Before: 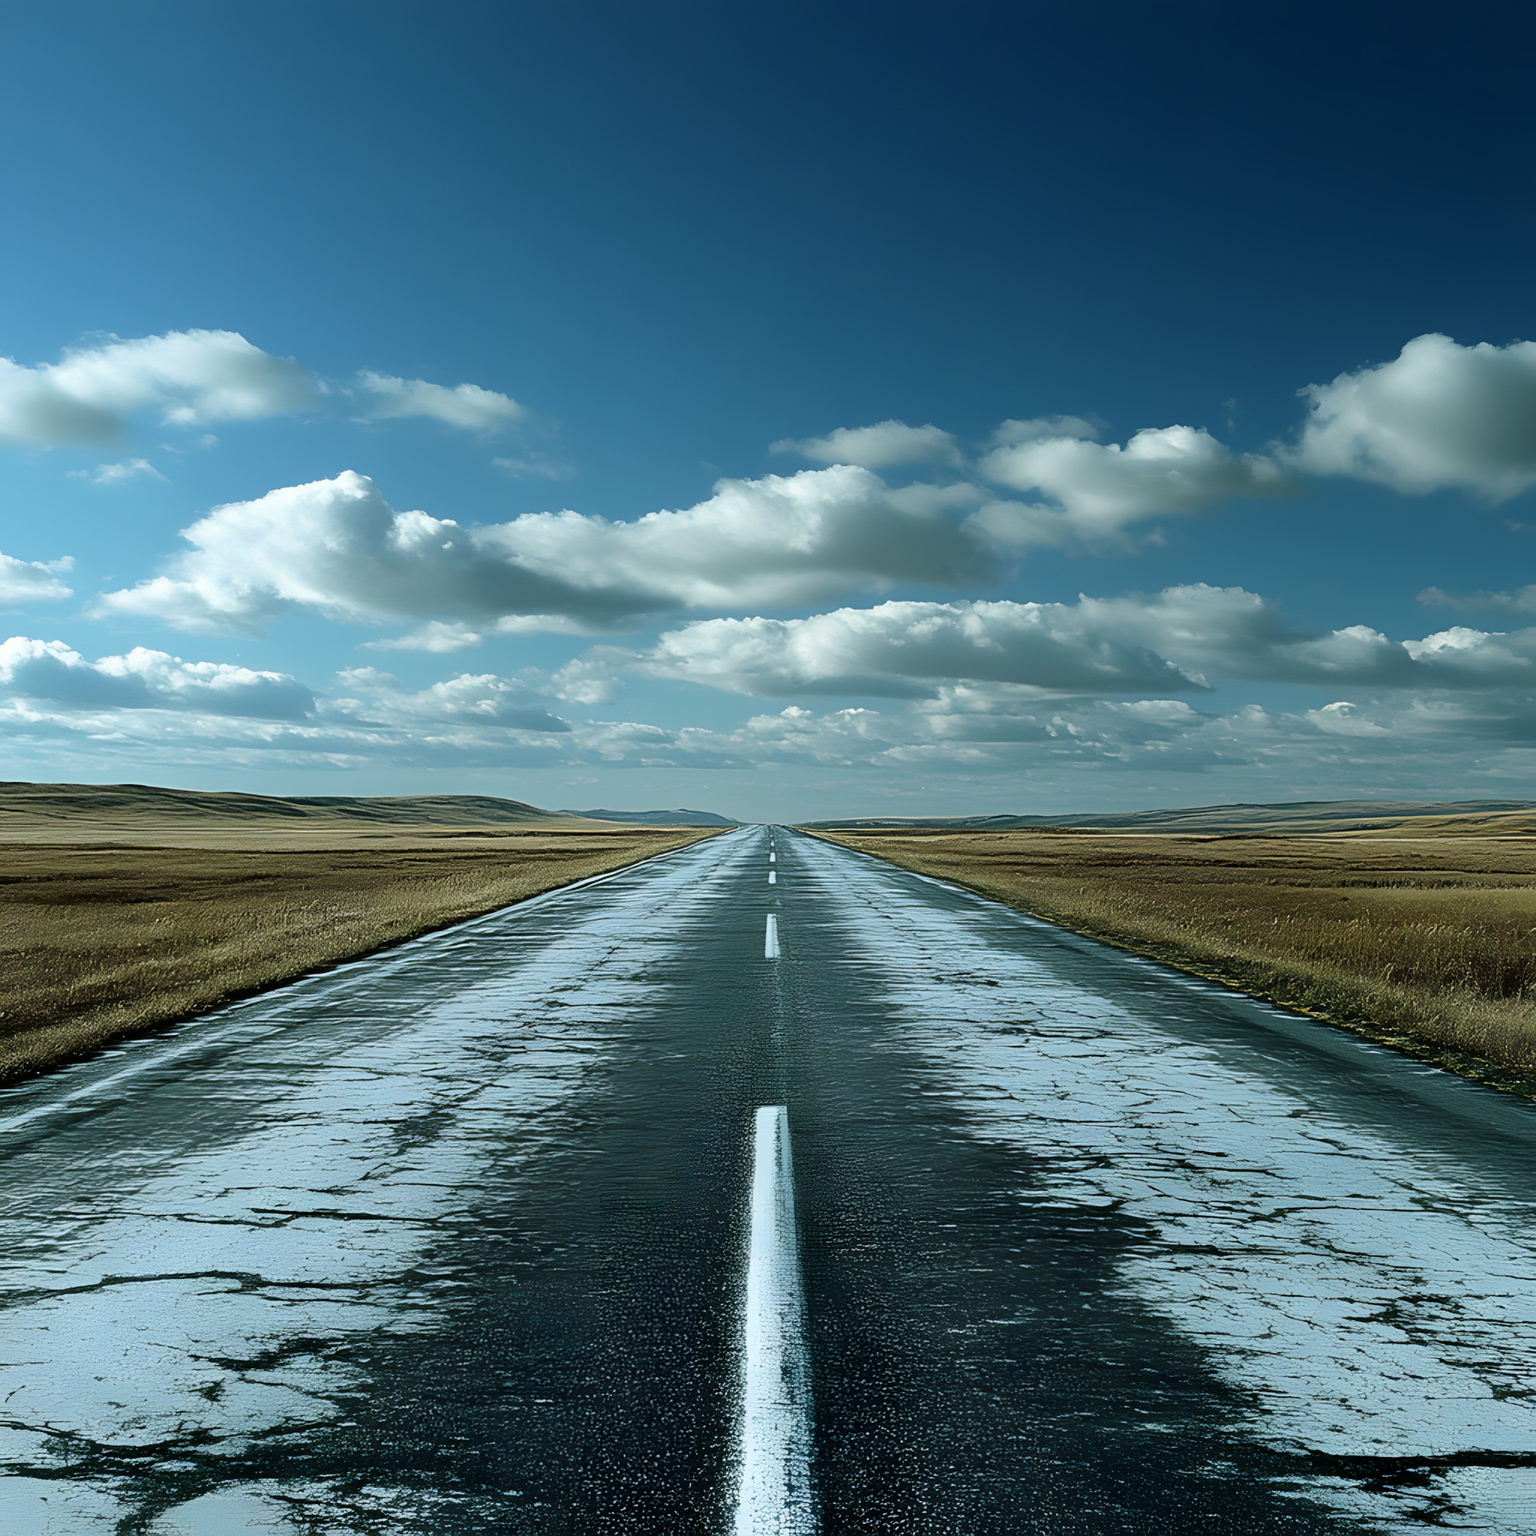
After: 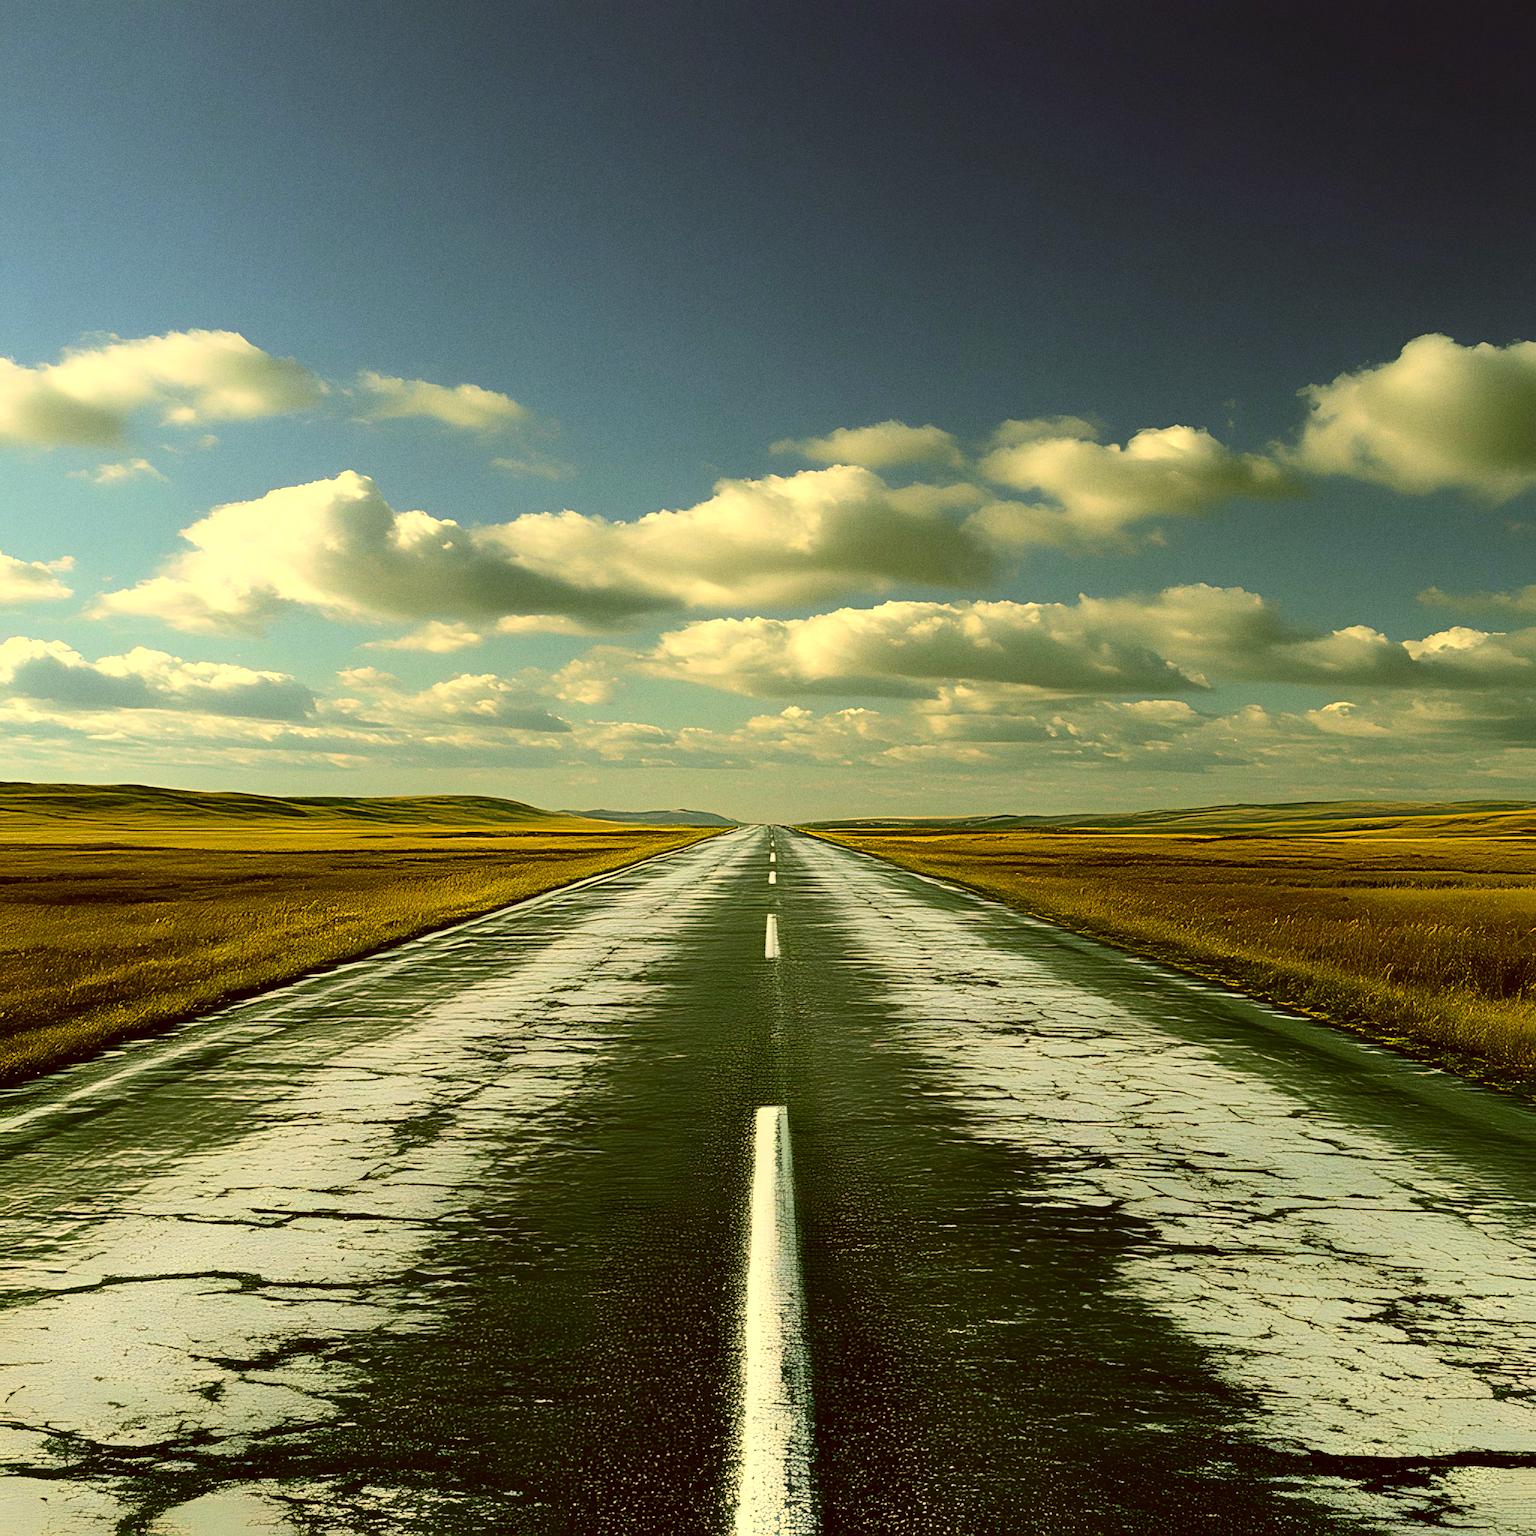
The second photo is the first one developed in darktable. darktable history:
grain: coarseness 0.47 ISO
color correction: highlights a* 10.44, highlights b* 30.04, shadows a* 2.73, shadows b* 17.51, saturation 1.72
tone equalizer: -8 EV -0.417 EV, -7 EV -0.389 EV, -6 EV -0.333 EV, -5 EV -0.222 EV, -3 EV 0.222 EV, -2 EV 0.333 EV, -1 EV 0.389 EV, +0 EV 0.417 EV, edges refinement/feathering 500, mask exposure compensation -1.57 EV, preserve details no
